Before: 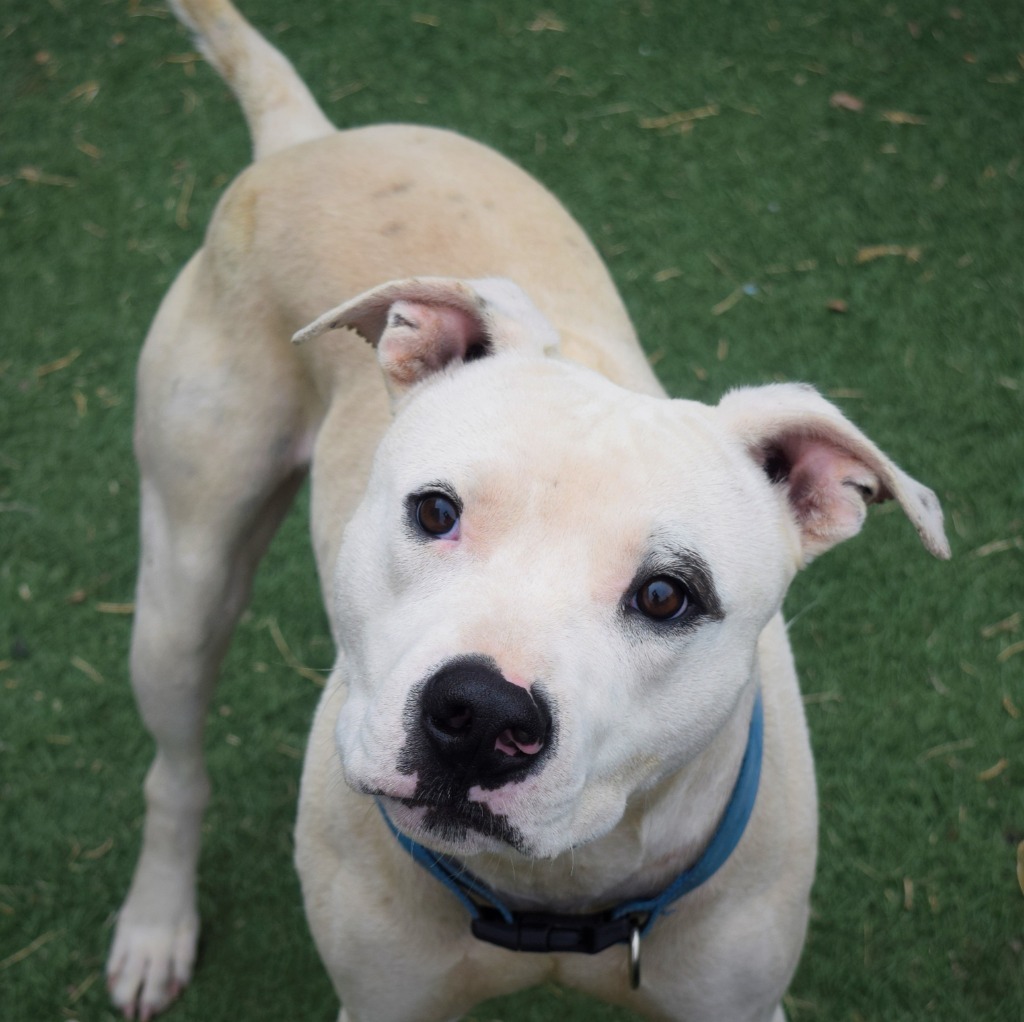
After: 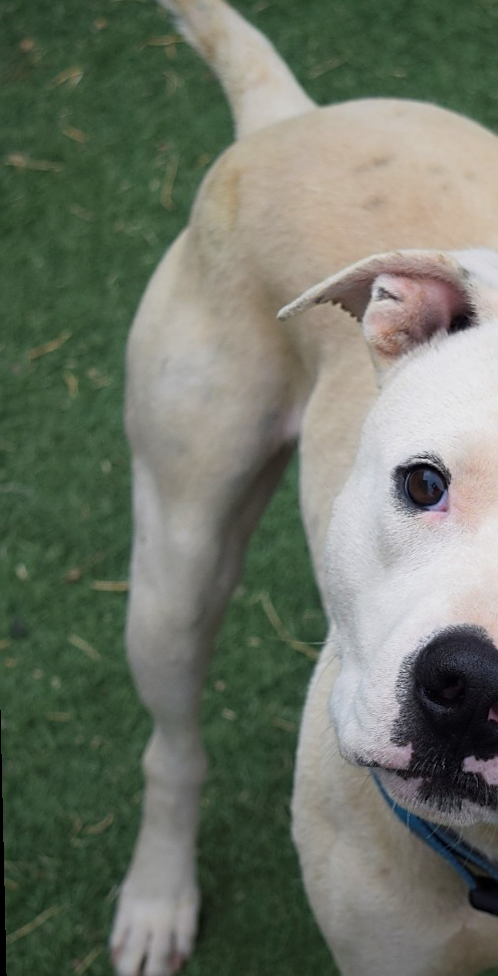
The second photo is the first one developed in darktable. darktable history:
crop and rotate: left 0%, top 0%, right 50.845%
sharpen: on, module defaults
rotate and perspective: rotation -1.32°, lens shift (horizontal) -0.031, crop left 0.015, crop right 0.985, crop top 0.047, crop bottom 0.982
